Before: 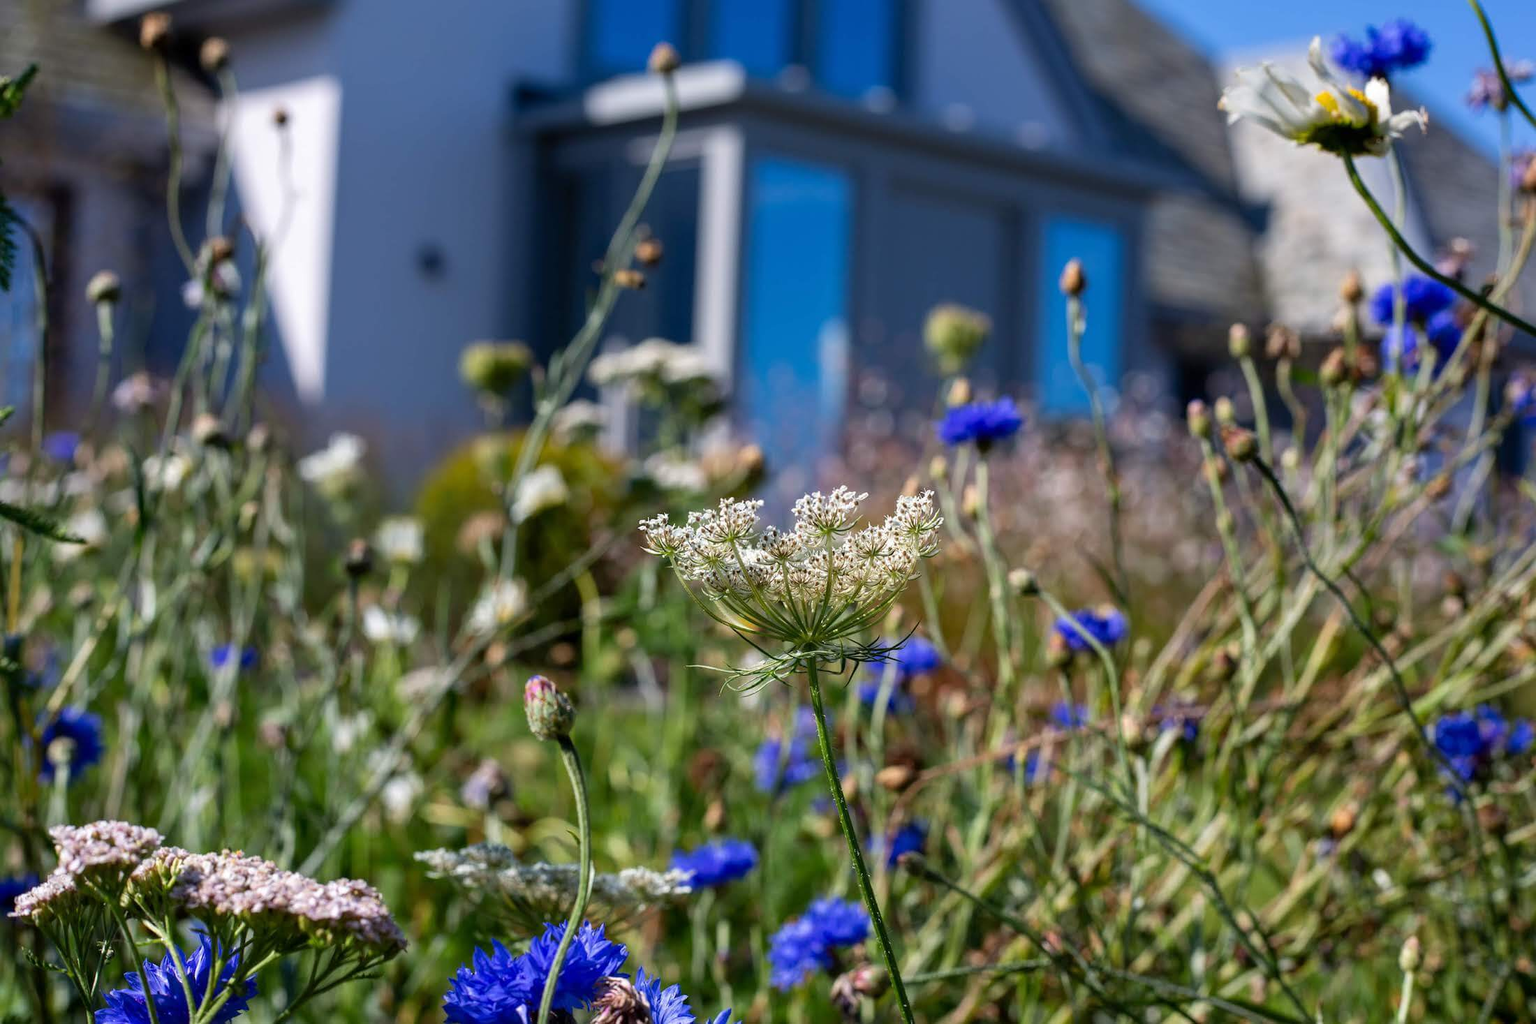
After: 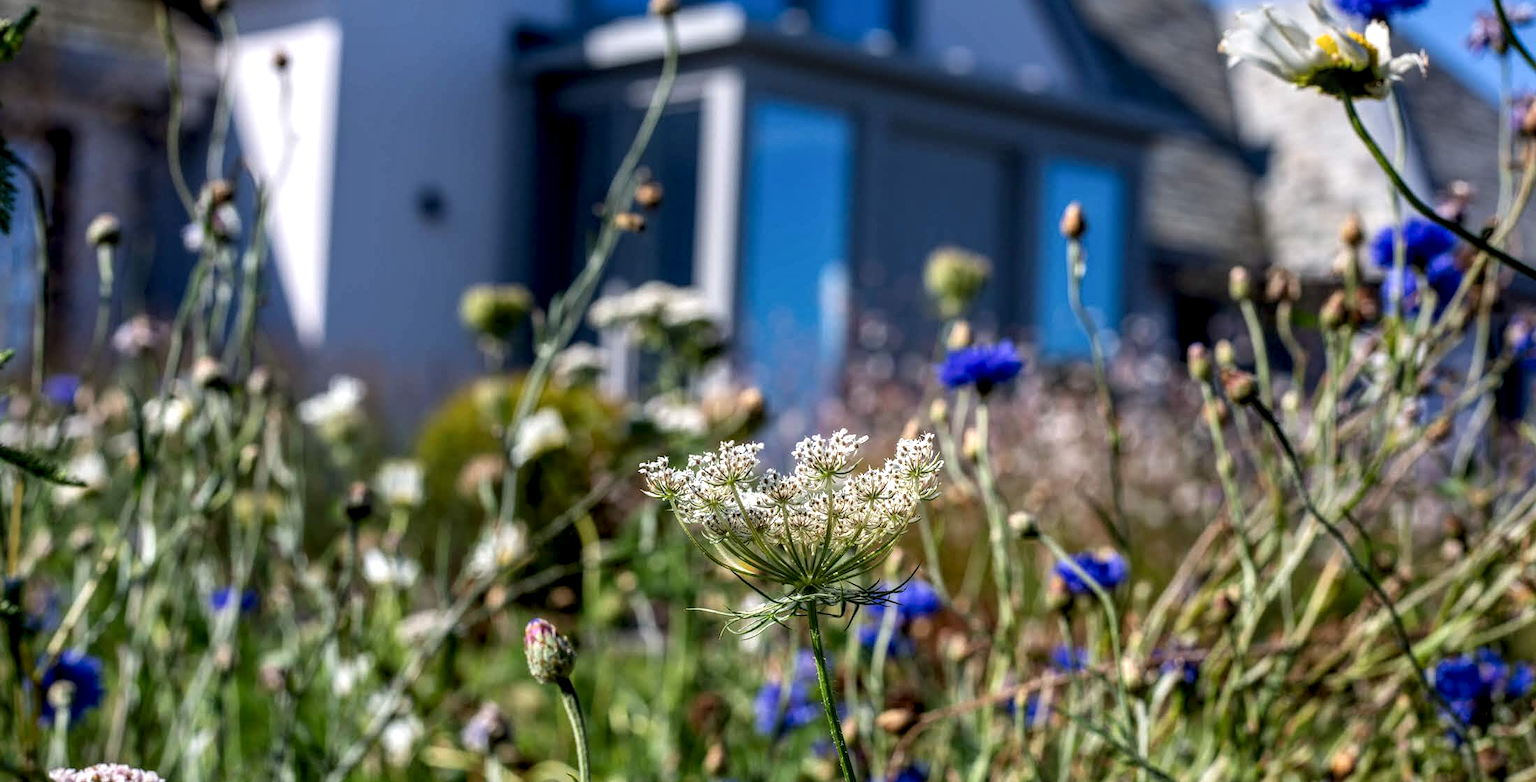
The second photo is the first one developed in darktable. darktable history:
crop: top 5.635%, bottom 17.914%
local contrast: detail 150%
